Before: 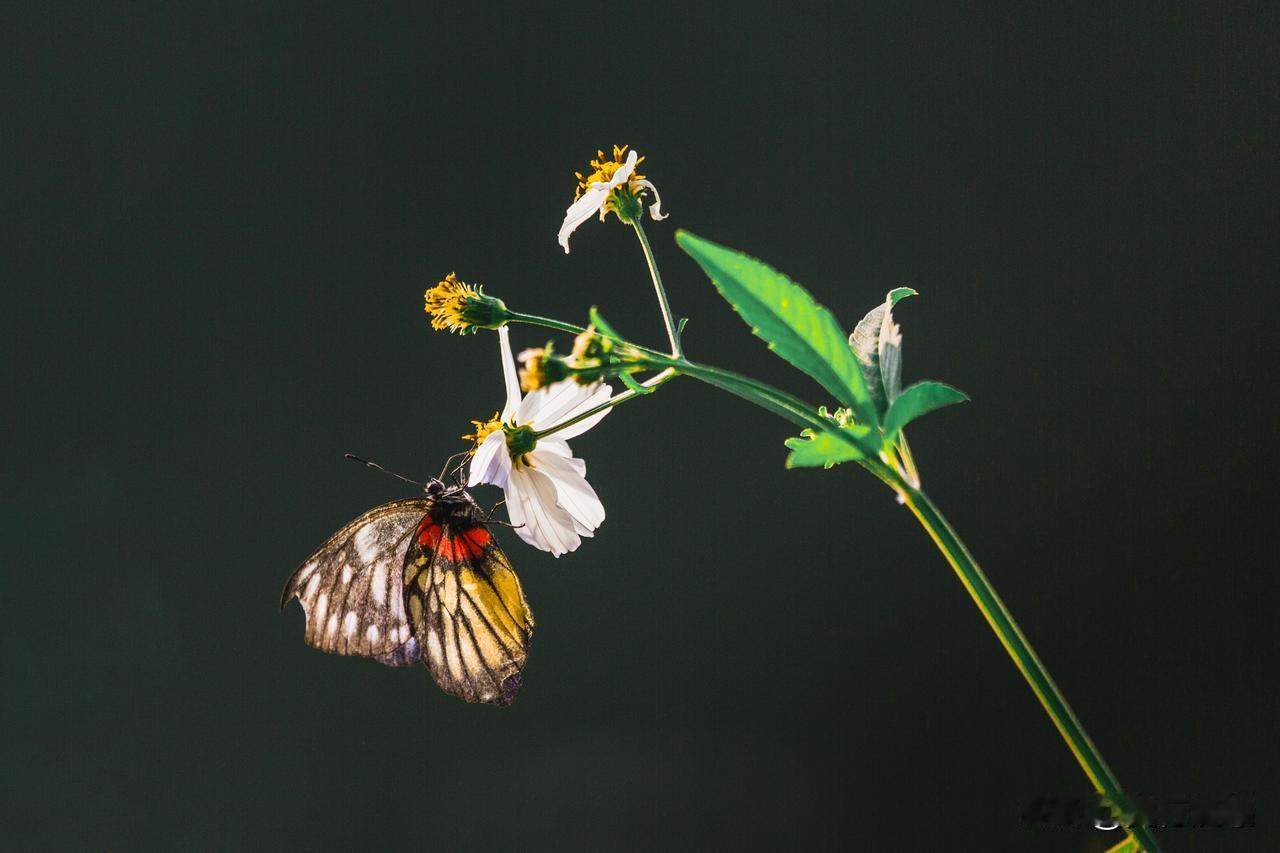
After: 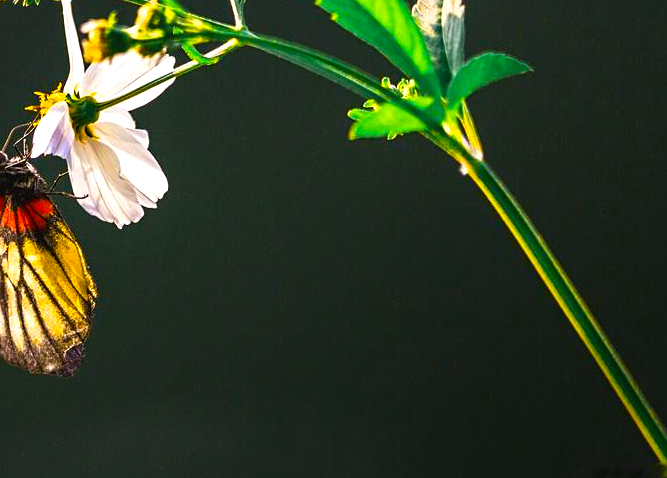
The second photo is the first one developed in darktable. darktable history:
crop: left 34.202%, top 38.611%, right 13.635%, bottom 5.281%
sharpen: amount 0.216
color balance rgb: perceptual saturation grading › global saturation 25.926%, perceptual brilliance grading › highlights 11.439%, global vibrance 40.614%
